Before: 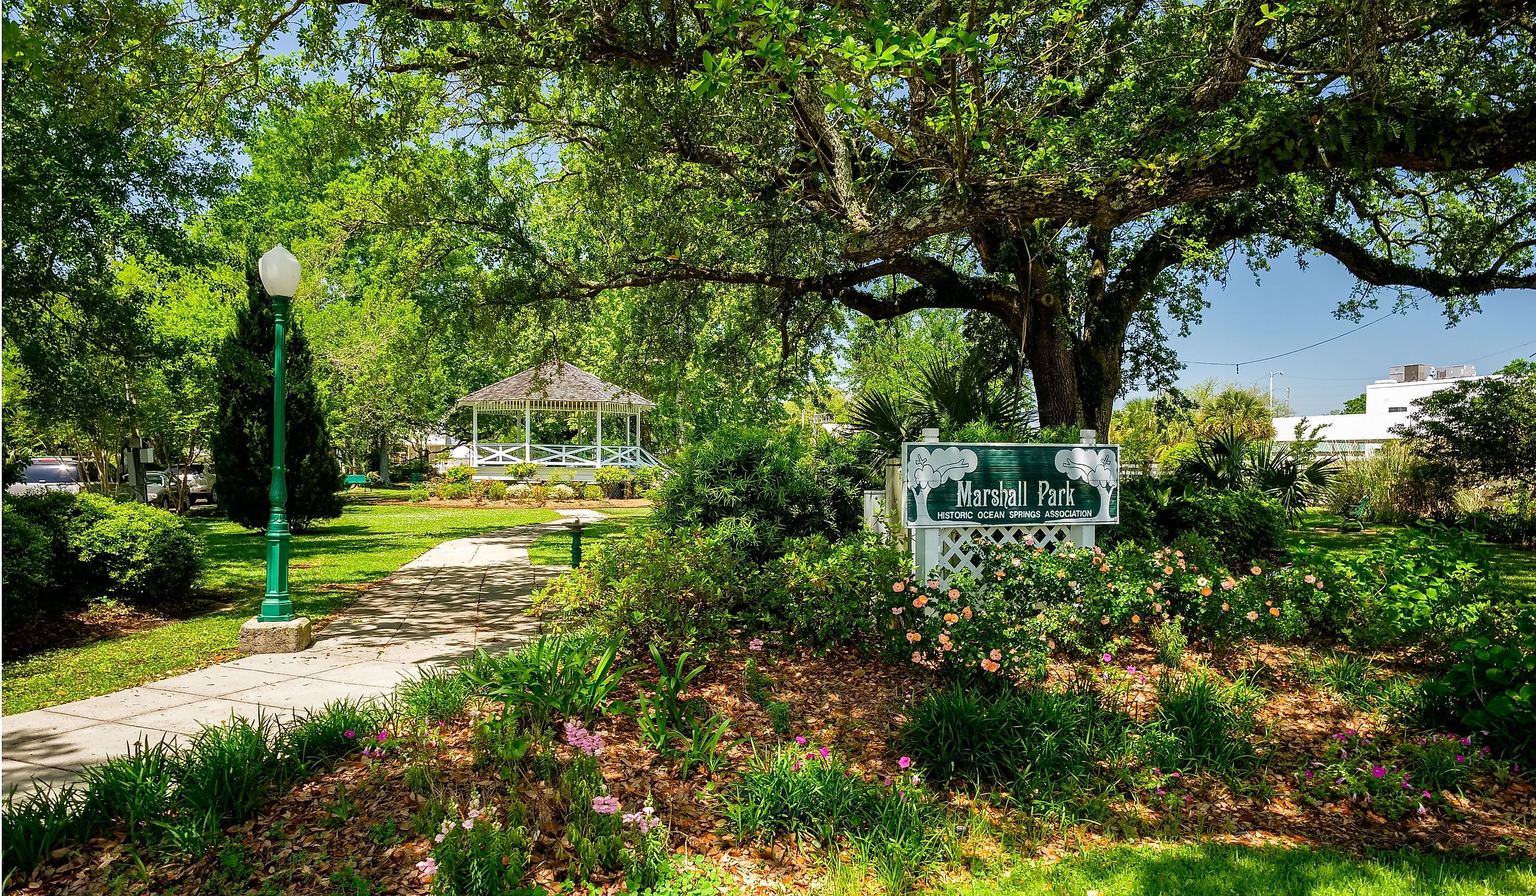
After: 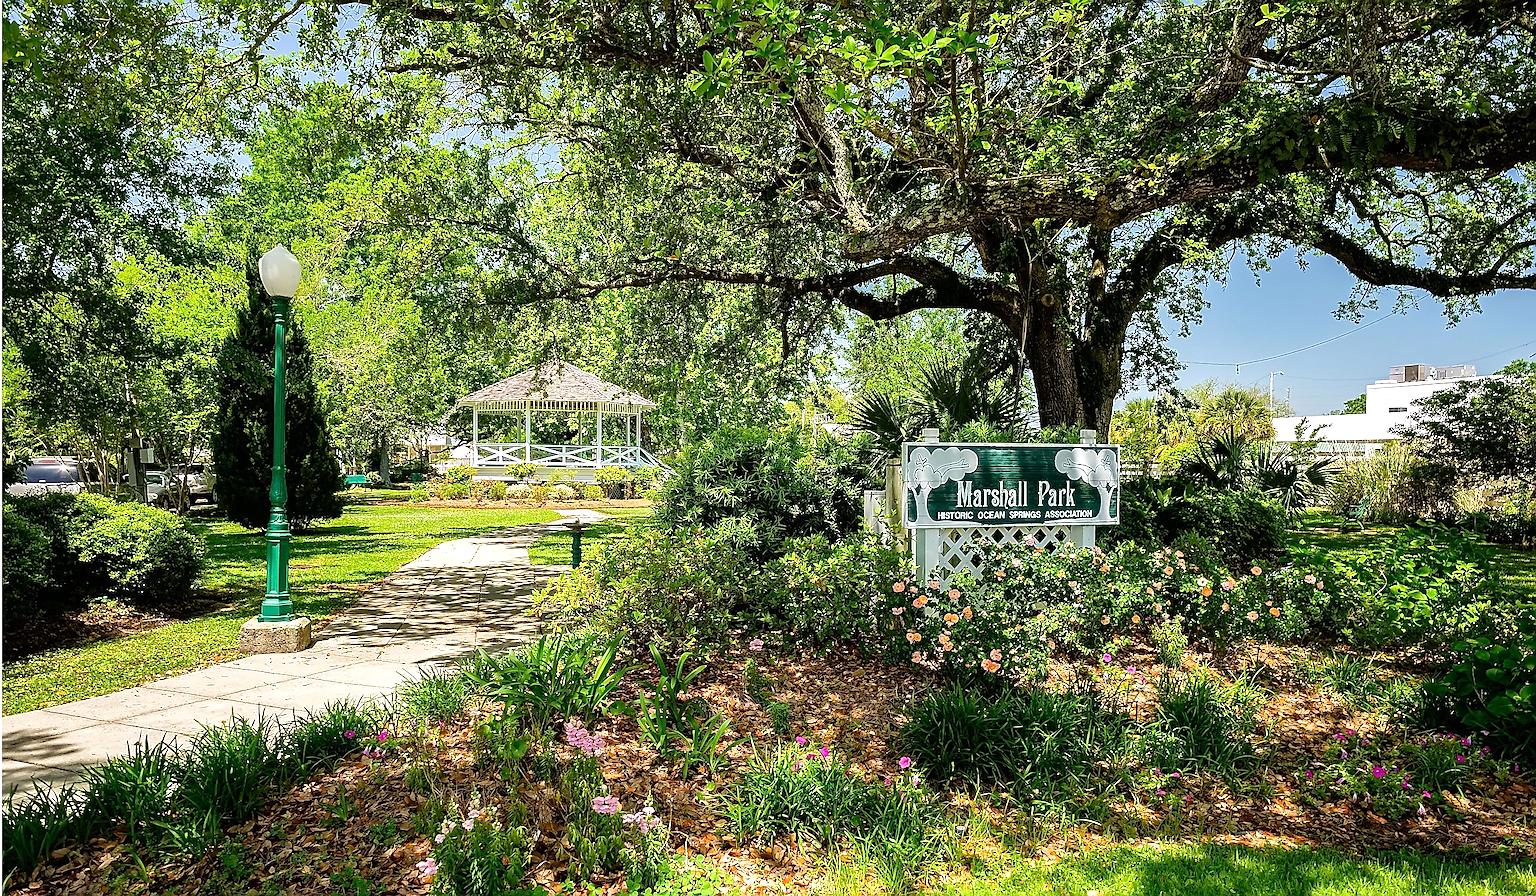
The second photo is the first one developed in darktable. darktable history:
exposure: exposure 0.2 EV, compensate highlight preservation false
sharpen: amount 0.6
